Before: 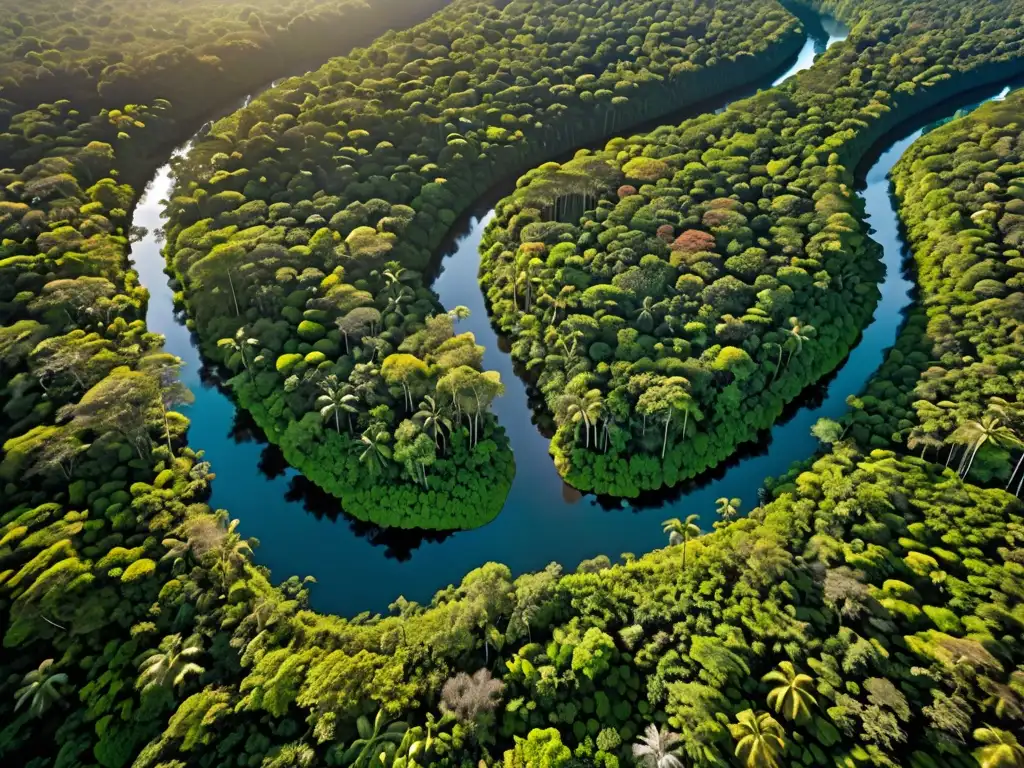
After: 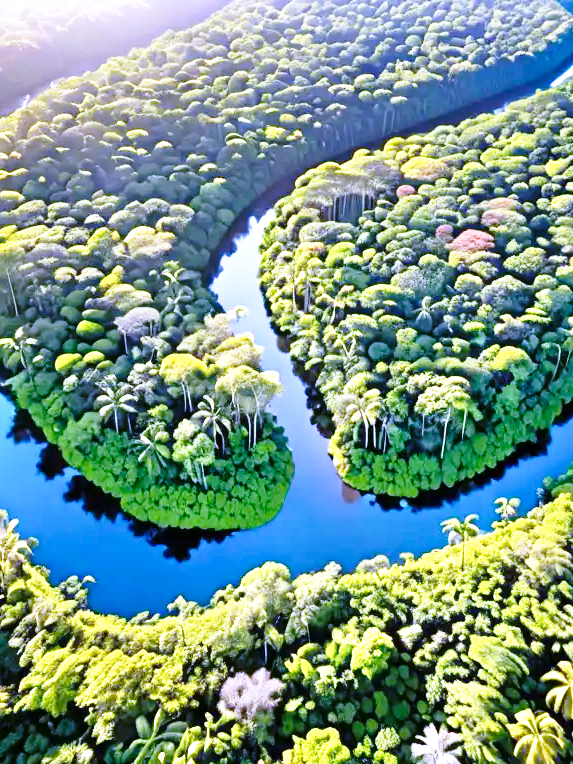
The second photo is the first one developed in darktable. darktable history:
crop: left 21.674%, right 22.086%
exposure: exposure 1.15 EV, compensate highlight preservation false
white balance: red 0.98, blue 1.61
base curve: curves: ch0 [(0, 0) (0.028, 0.03) (0.121, 0.232) (0.46, 0.748) (0.859, 0.968) (1, 1)], preserve colors none
